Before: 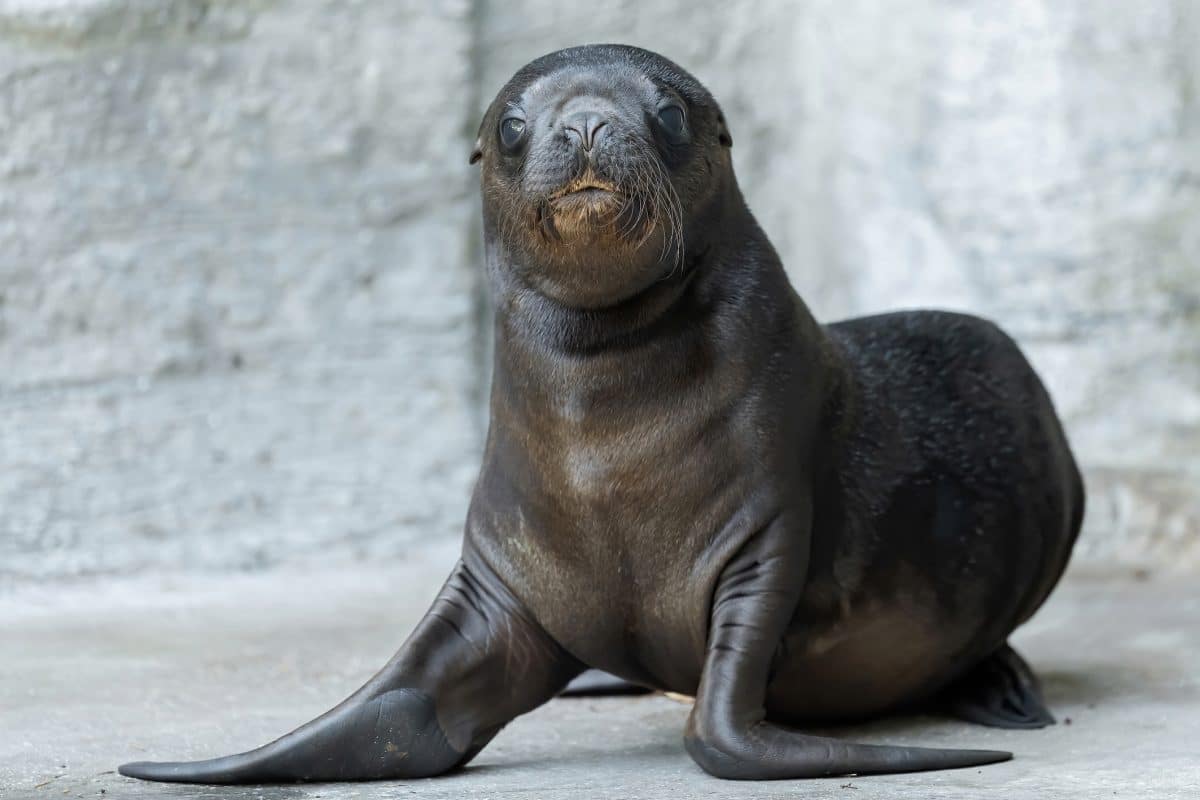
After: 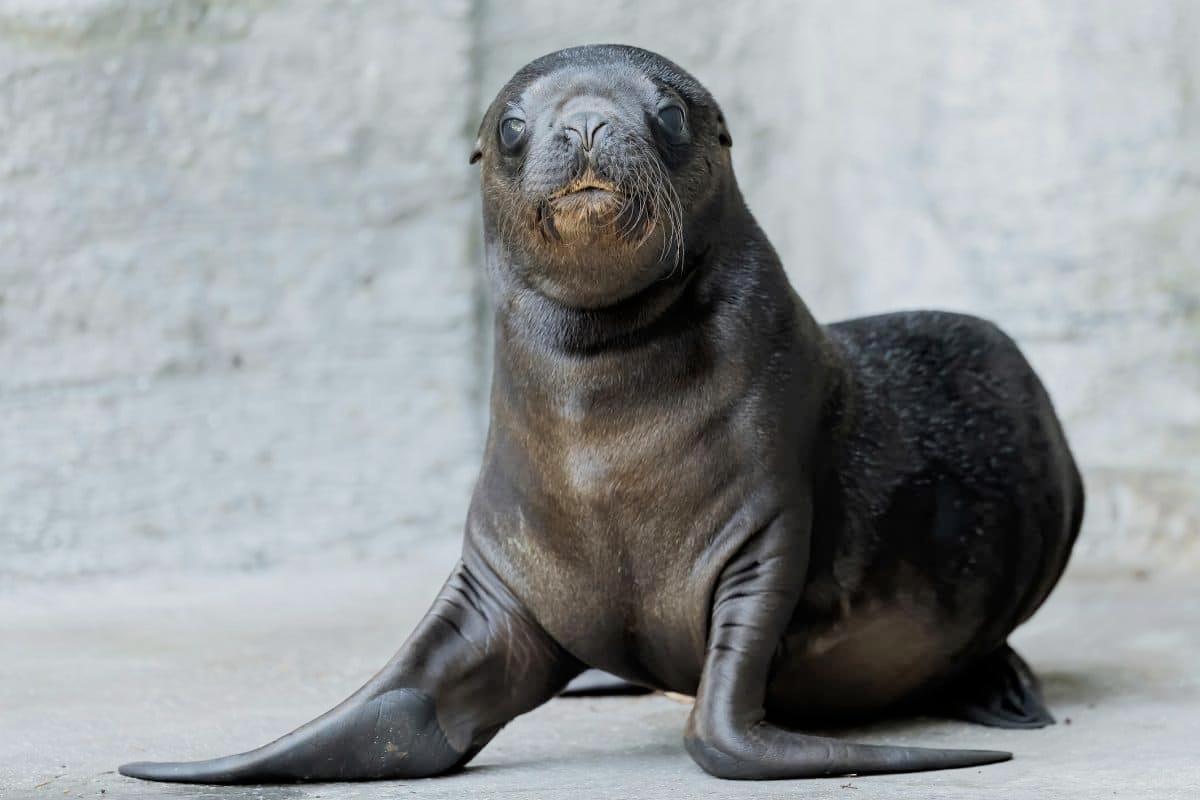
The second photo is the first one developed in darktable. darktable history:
filmic rgb: black relative exposure -7.65 EV, white relative exposure 4.56 EV, hardness 3.61
exposure: exposure 0.489 EV, compensate highlight preservation false
